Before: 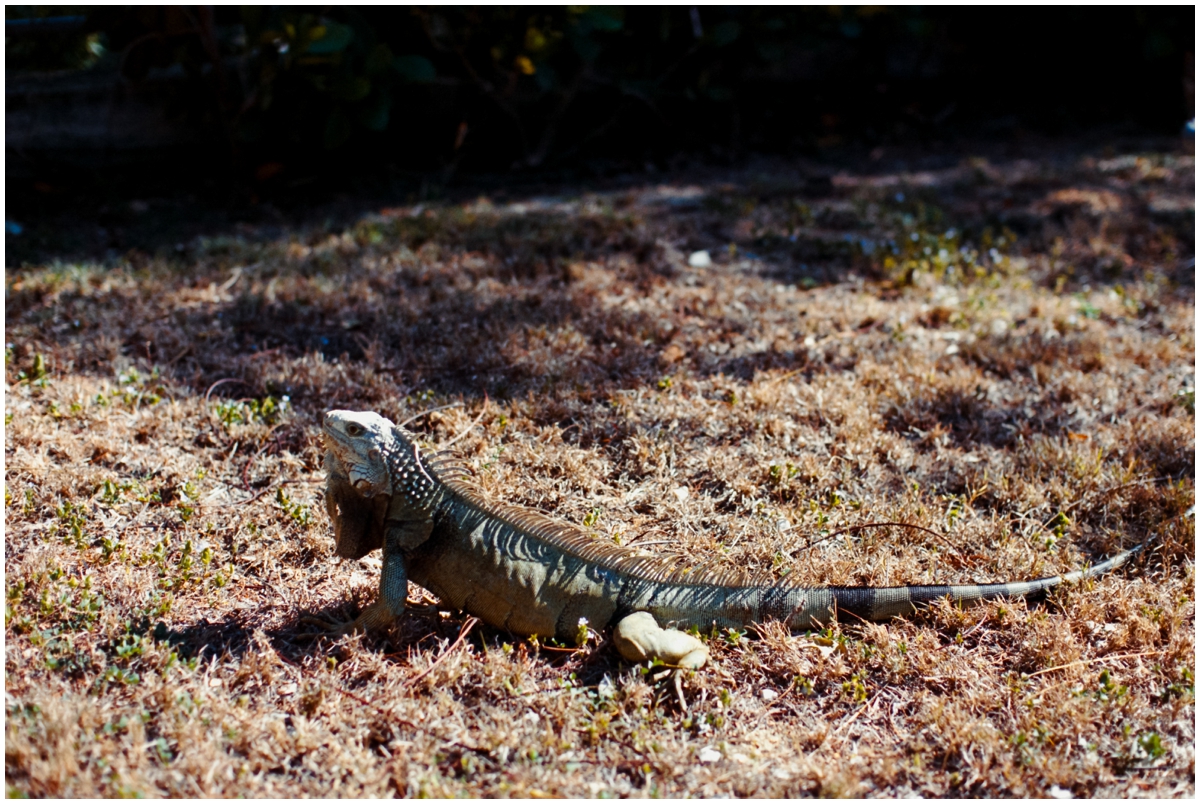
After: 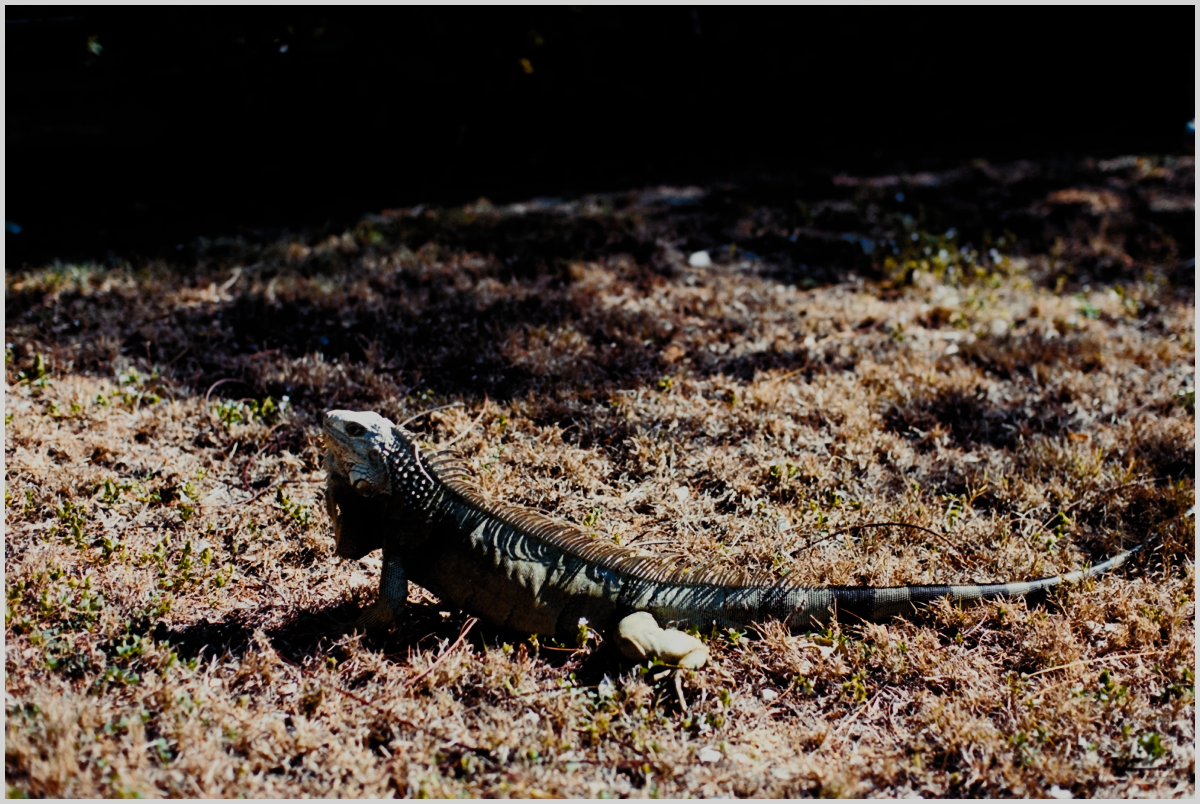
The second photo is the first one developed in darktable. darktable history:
color balance rgb: linear chroma grading › global chroma 13.826%, perceptual saturation grading › global saturation 13.675%, perceptual saturation grading › highlights -25.494%, perceptual saturation grading › shadows 29.349%, perceptual brilliance grading › highlights 4.085%, perceptual brilliance grading › mid-tones -18.513%, perceptual brilliance grading › shadows -40.691%, global vibrance 10.909%
filmic rgb: black relative exposure -7.22 EV, white relative exposure 5.37 EV, threshold 5.97 EV, hardness 3.02, color science v4 (2020), iterations of high-quality reconstruction 0, enable highlight reconstruction true
